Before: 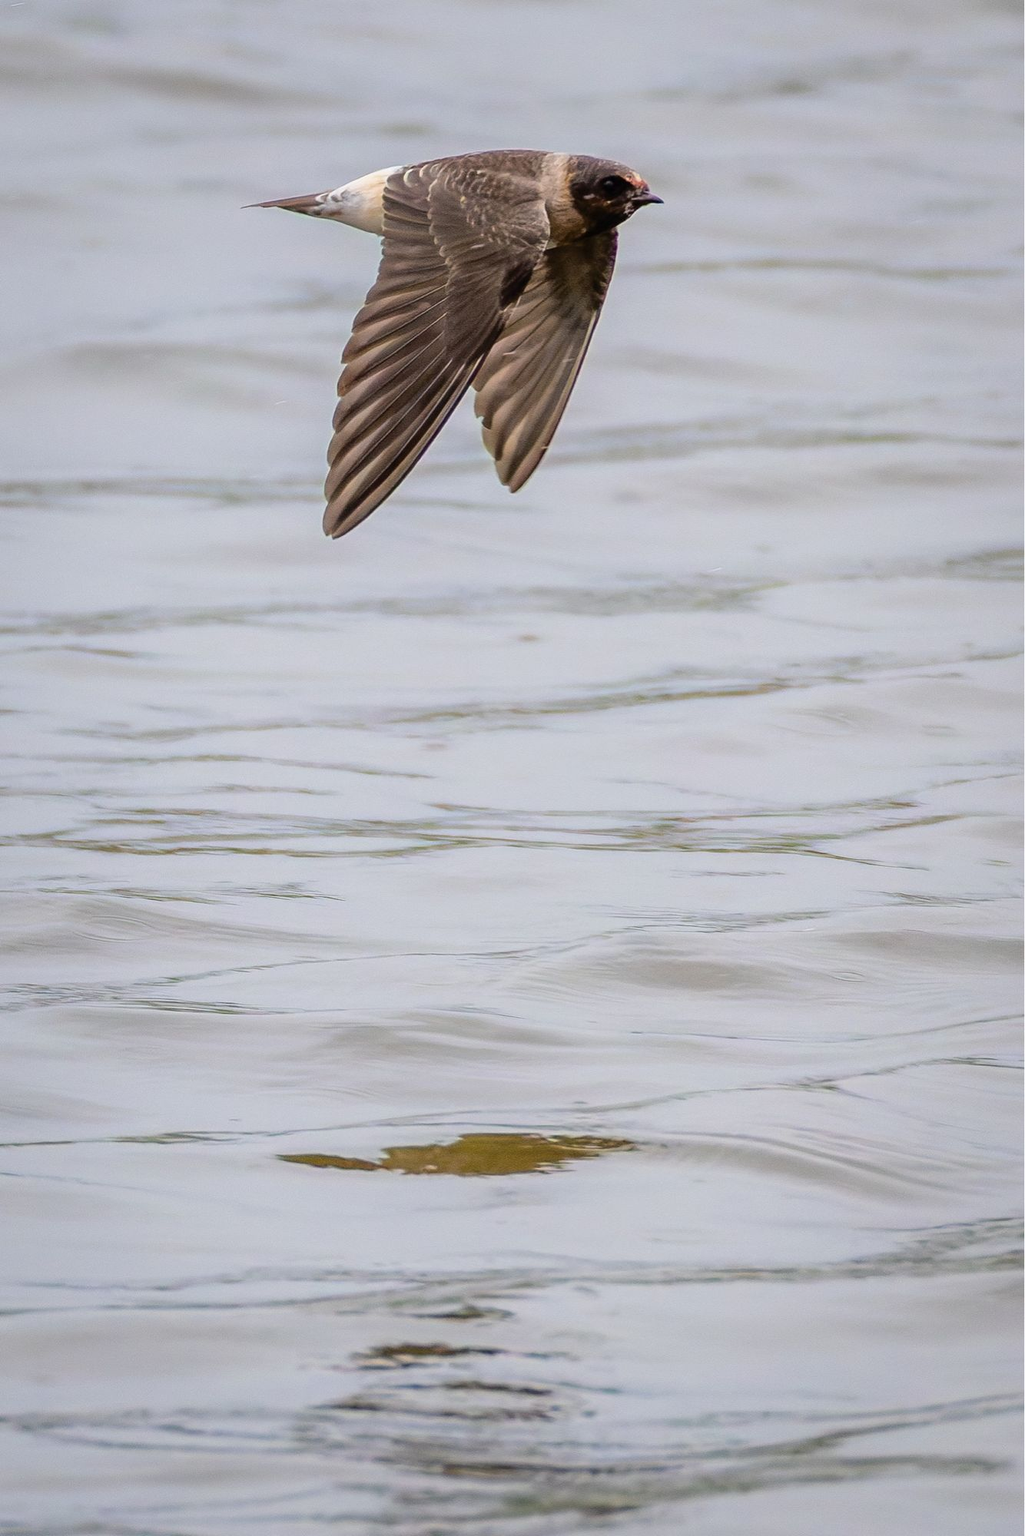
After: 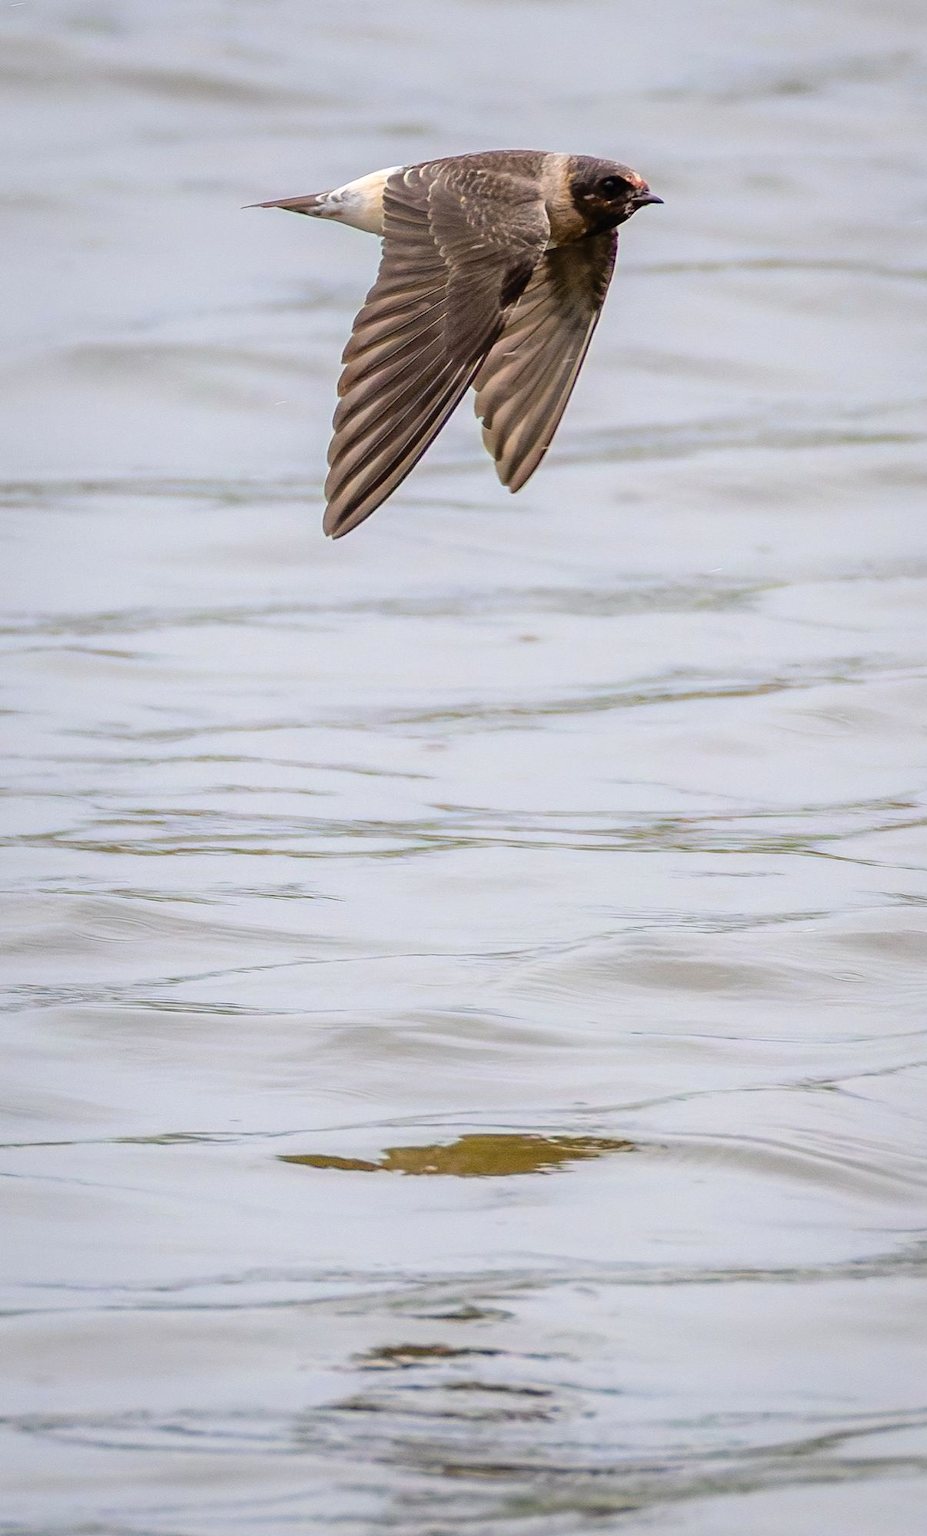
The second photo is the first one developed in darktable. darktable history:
crop: right 9.478%, bottom 0.019%
exposure: exposure 0.201 EV, compensate highlight preservation false
